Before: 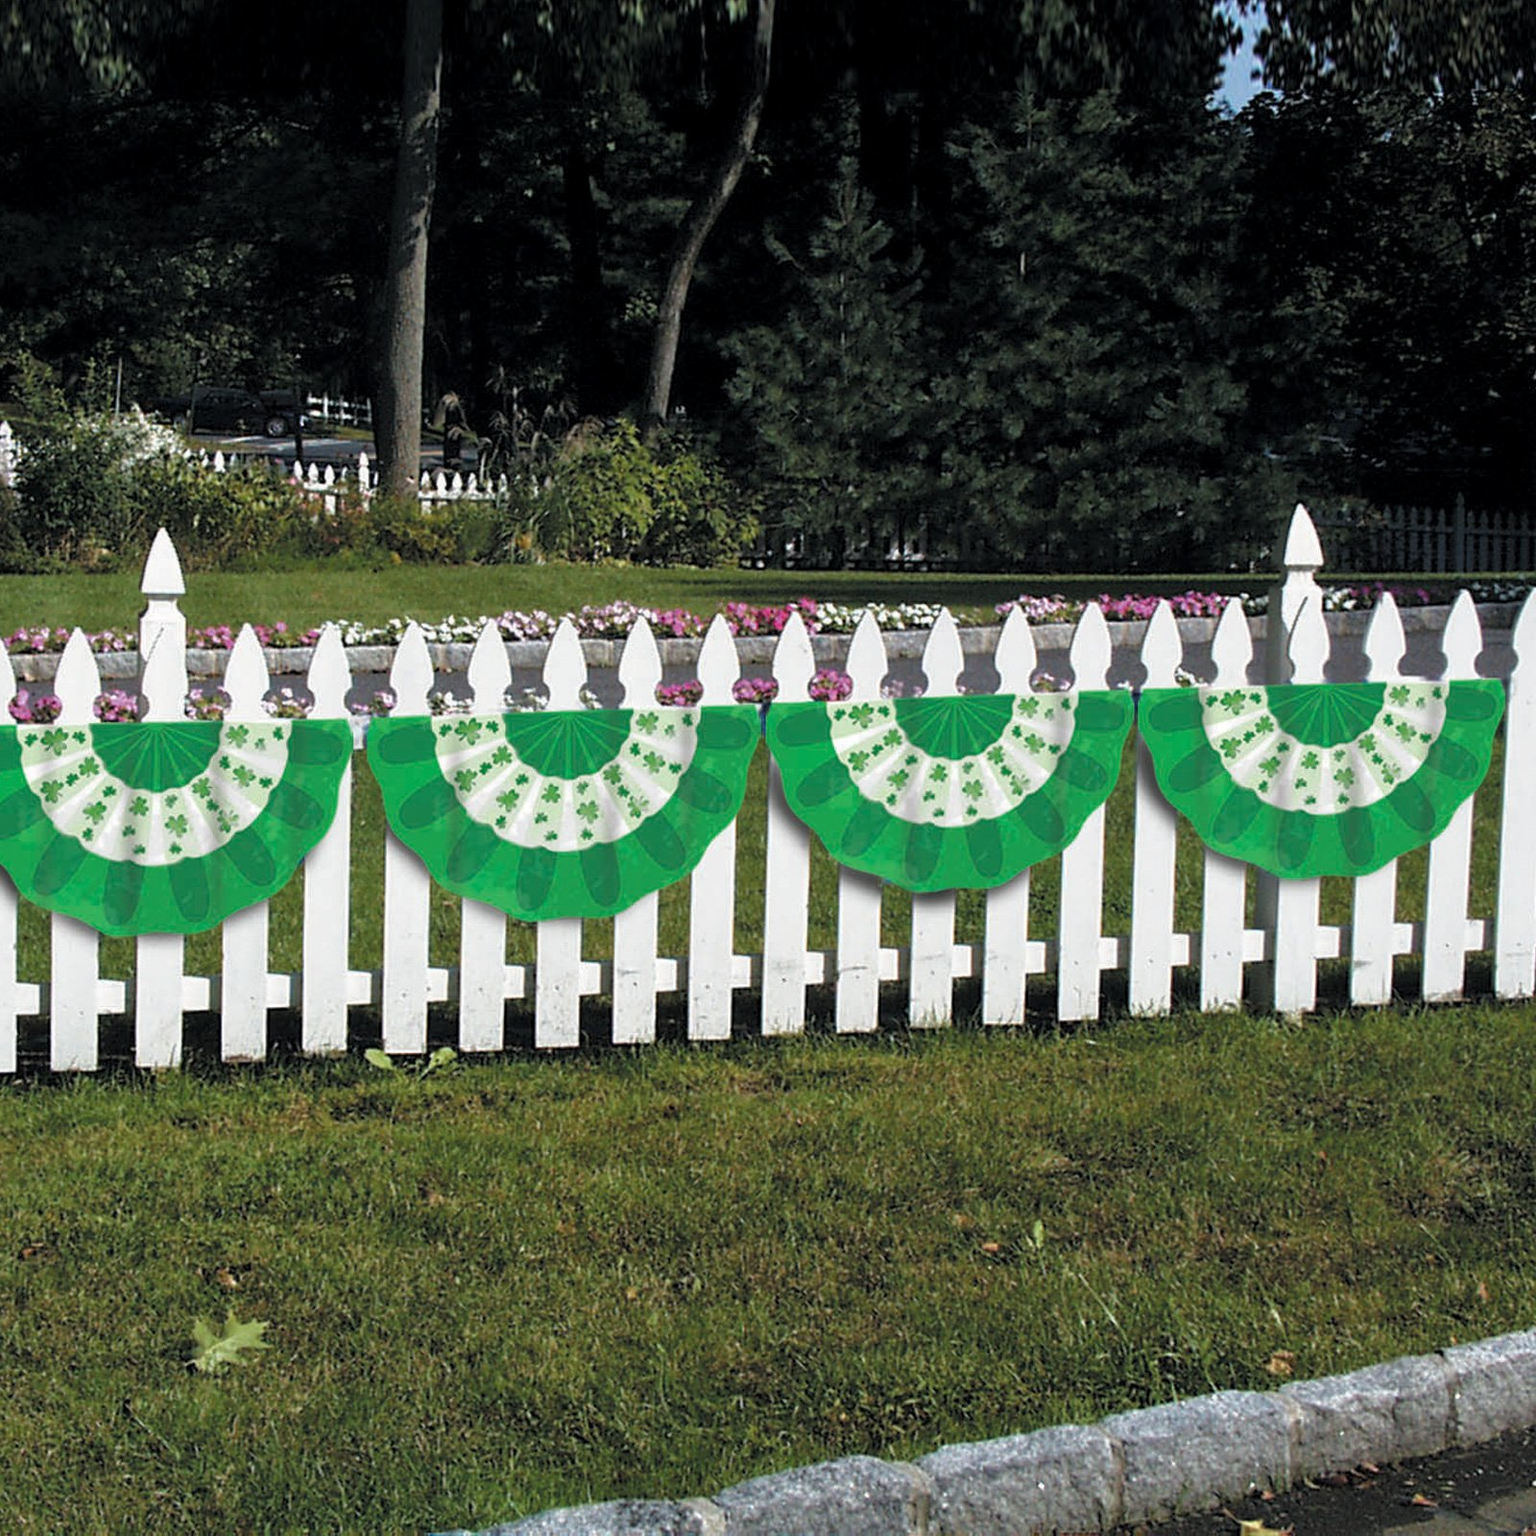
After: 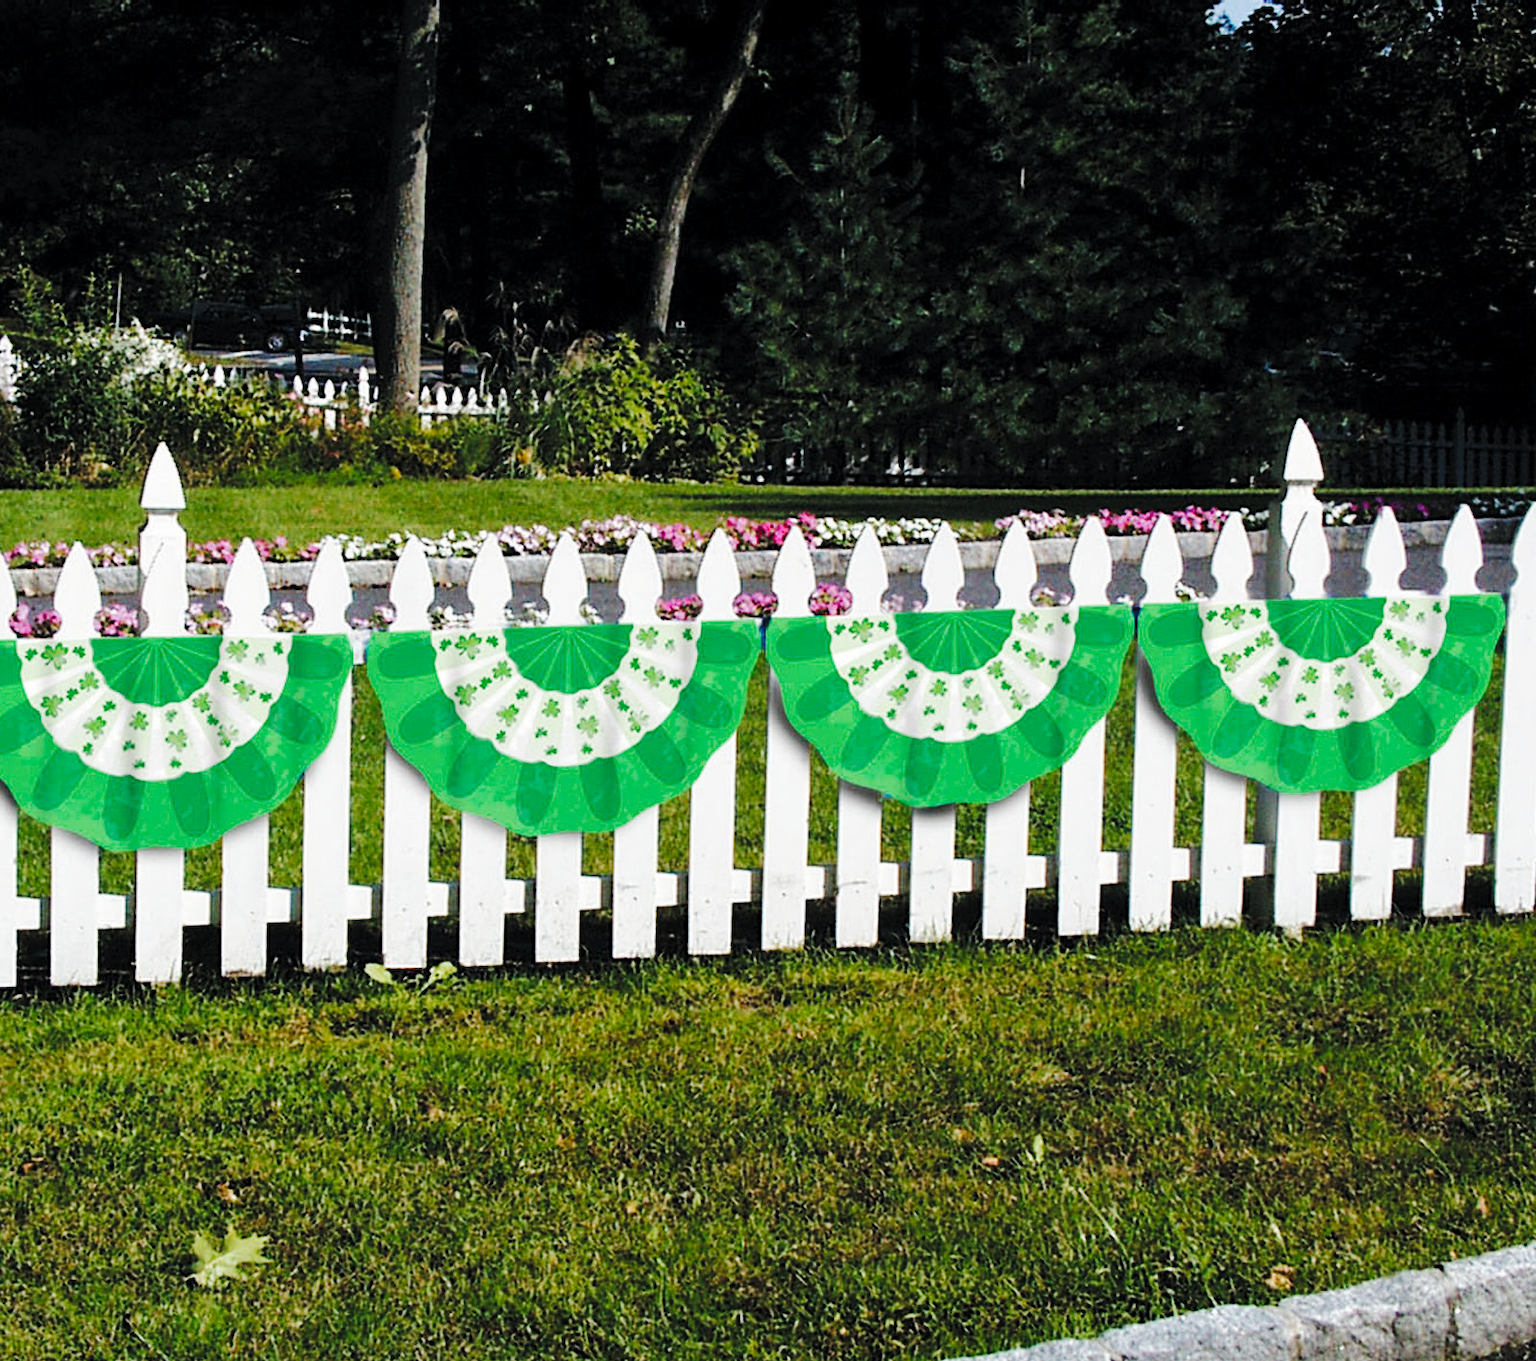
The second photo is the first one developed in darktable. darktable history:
tone curve: curves: ch0 [(0, 0) (0.003, 0.002) (0.011, 0.008) (0.025, 0.017) (0.044, 0.027) (0.069, 0.037) (0.1, 0.052) (0.136, 0.074) (0.177, 0.11) (0.224, 0.155) (0.277, 0.237) (0.335, 0.34) (0.399, 0.467) (0.468, 0.584) (0.543, 0.683) (0.623, 0.762) (0.709, 0.827) (0.801, 0.888) (0.898, 0.947) (1, 1)], preserve colors none
crop and rotate: top 5.581%, bottom 5.747%
